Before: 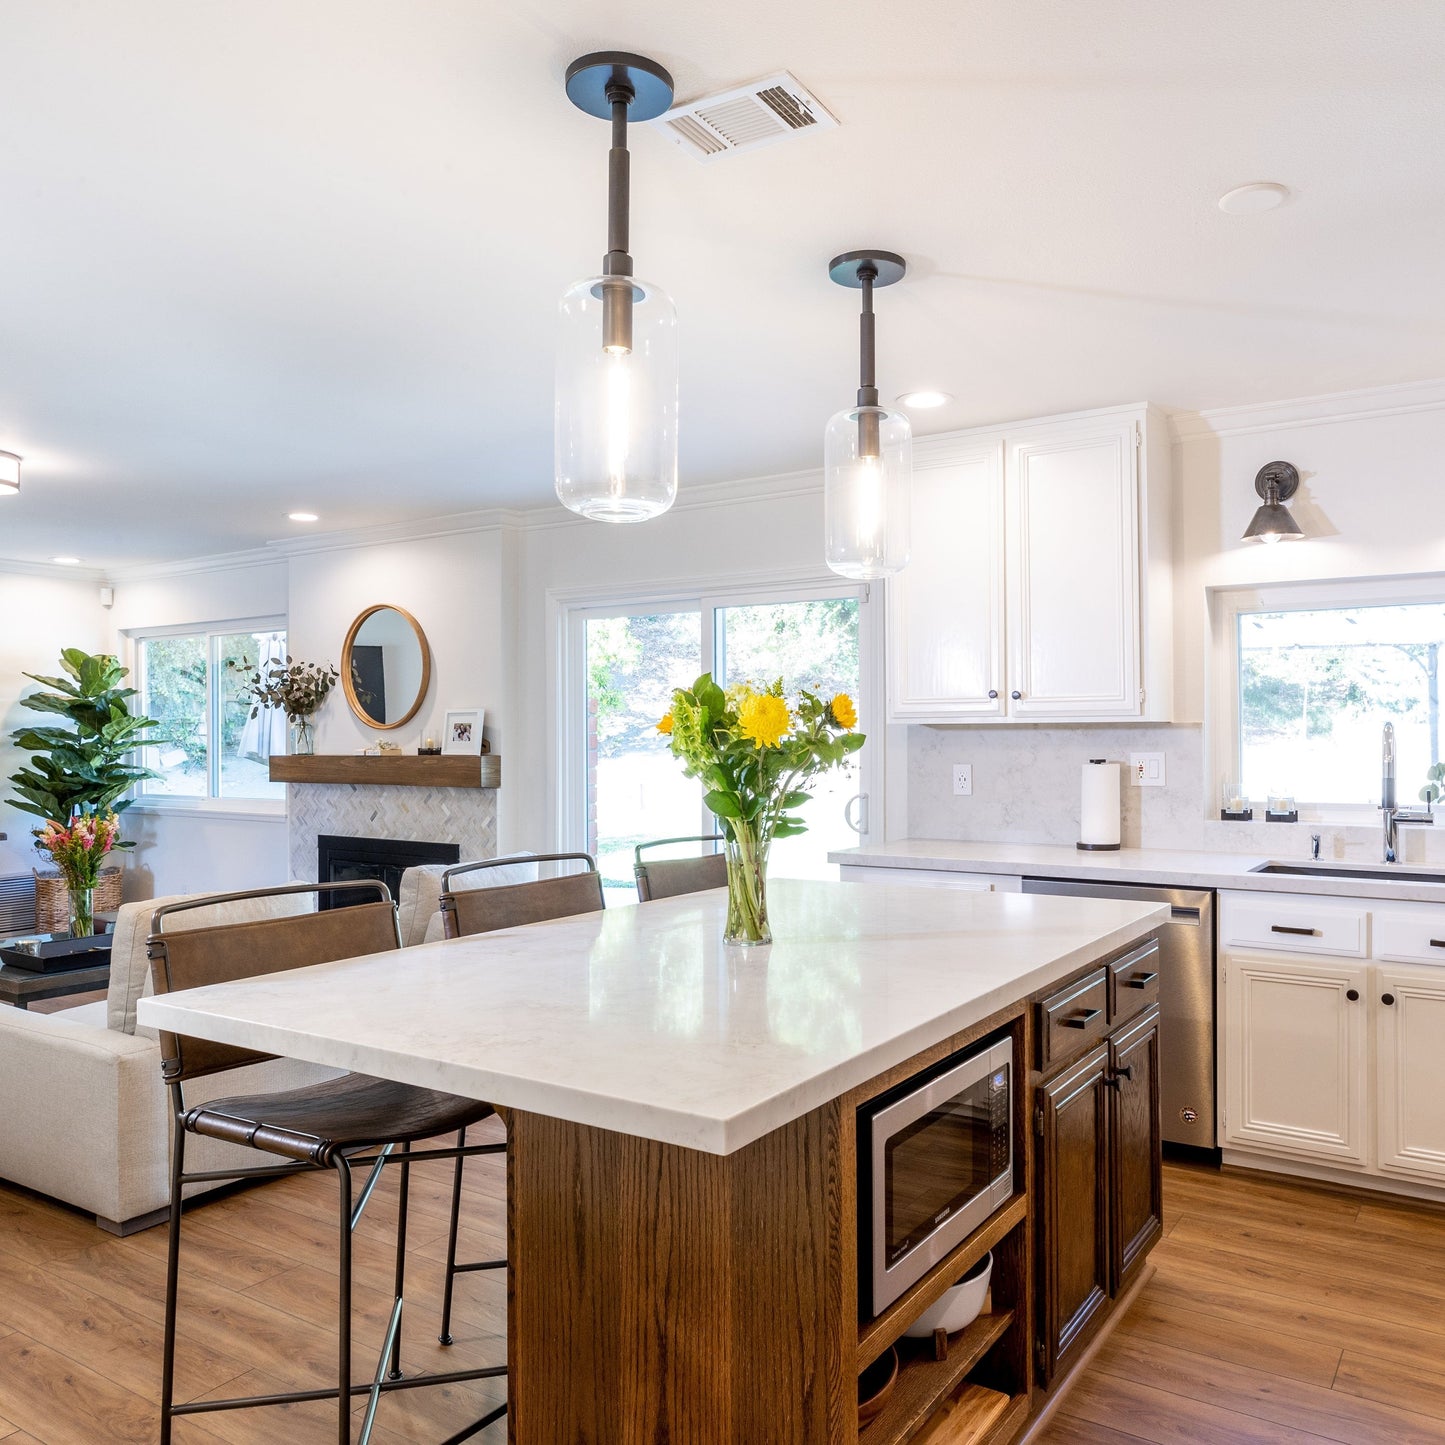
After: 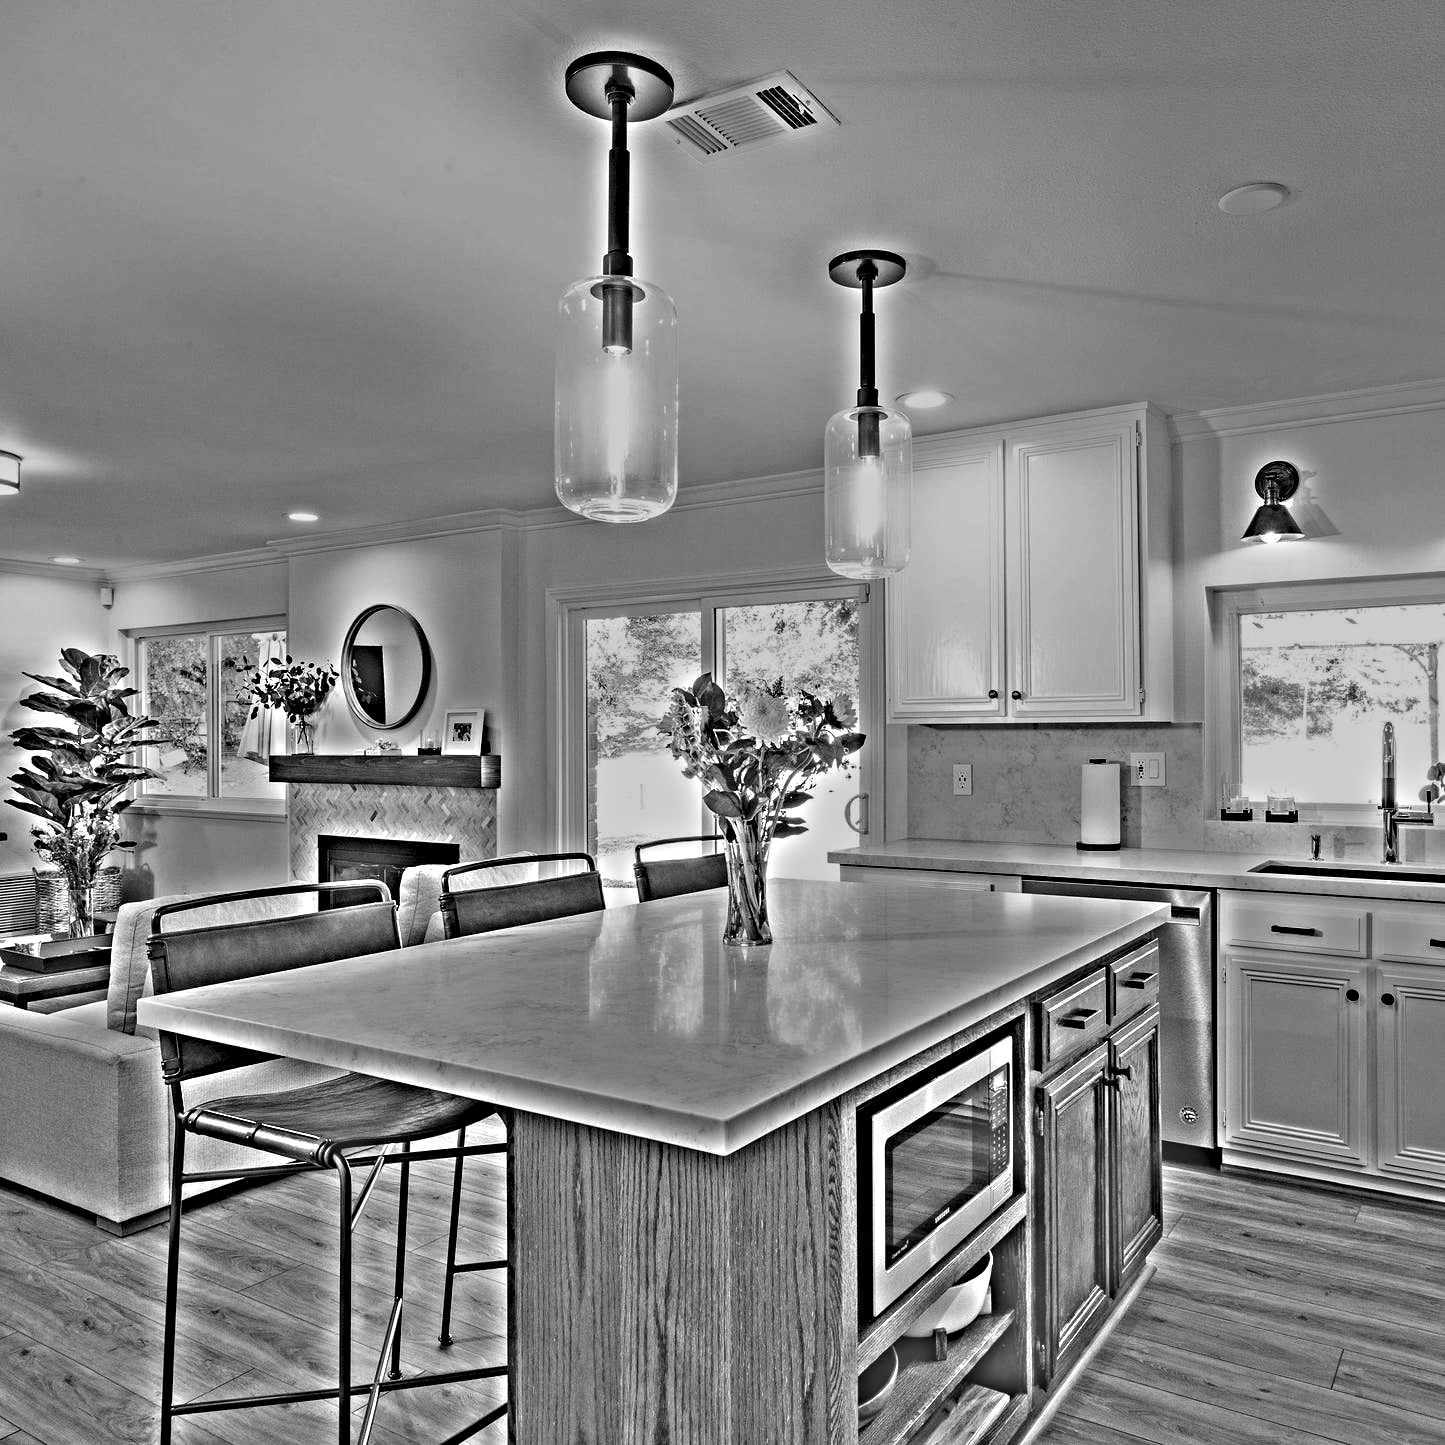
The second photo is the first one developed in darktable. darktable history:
highpass: sharpness 49.79%, contrast boost 49.79%
tone equalizer: on, module defaults
exposure: exposure 0.6 EV, compensate highlight preservation false
